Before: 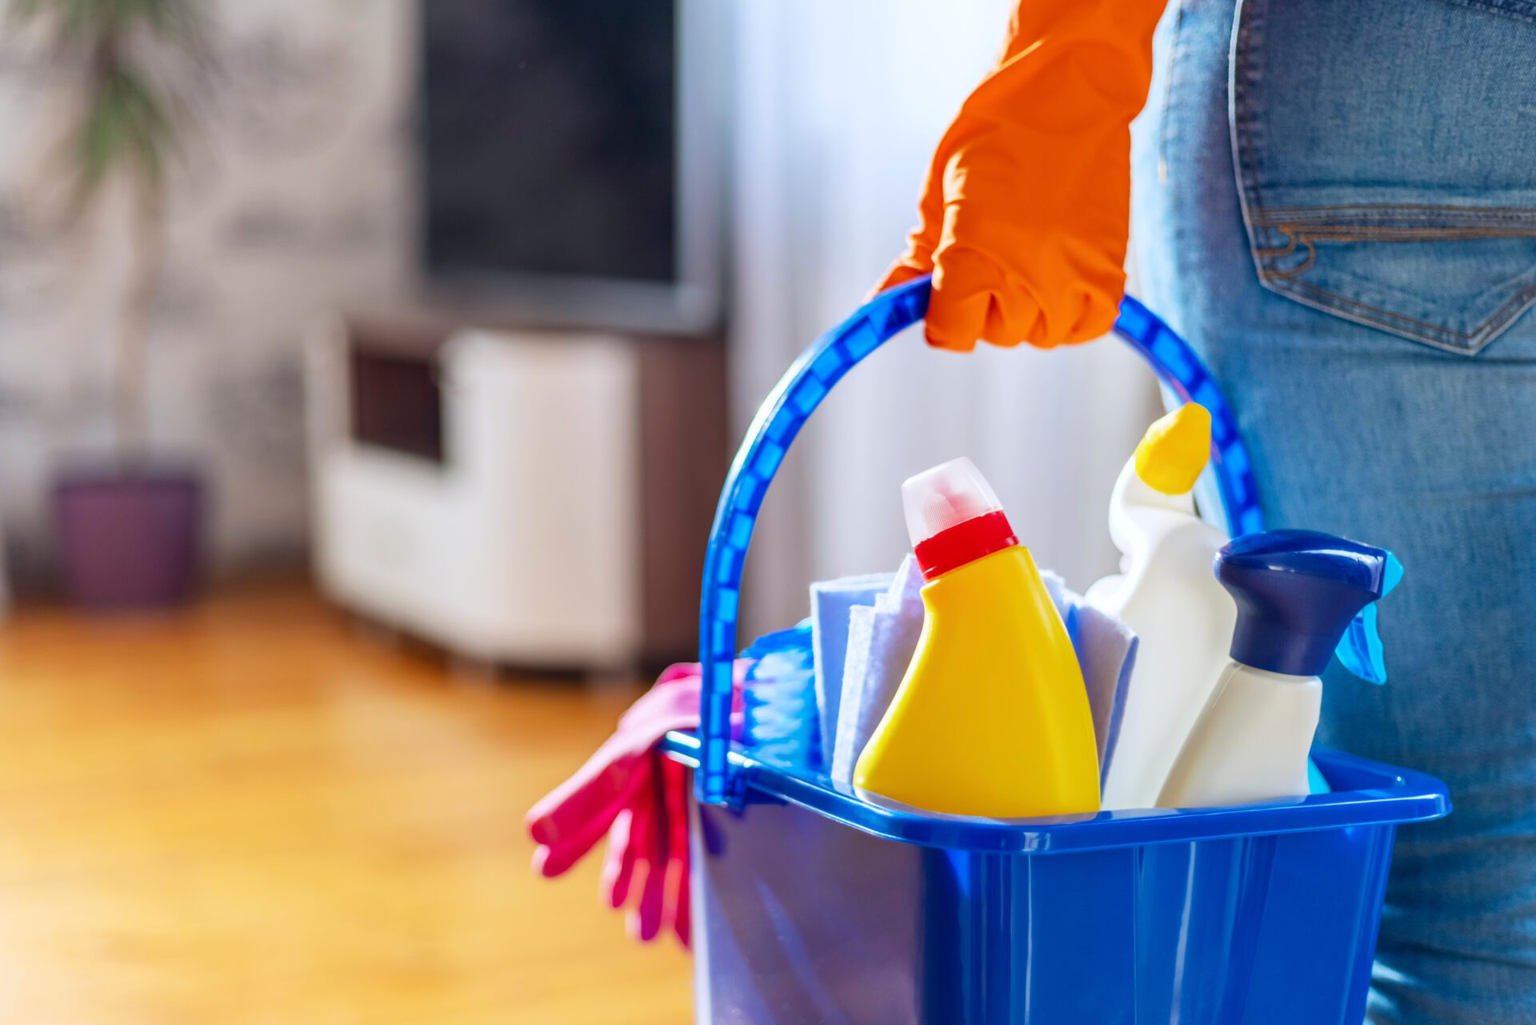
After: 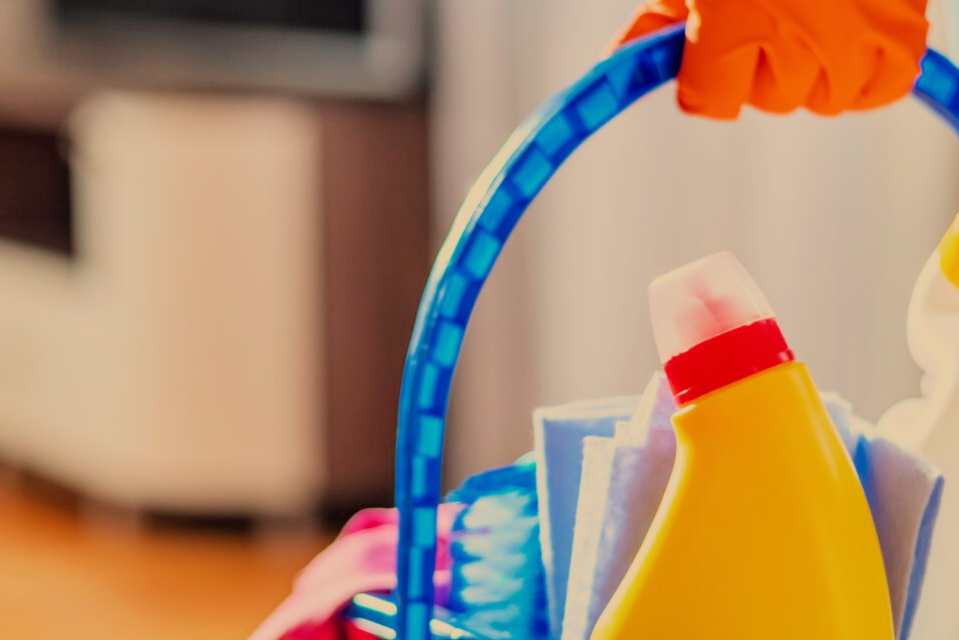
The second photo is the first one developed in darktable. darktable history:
filmic rgb: black relative exposure -7.15 EV, white relative exposure 5.36 EV, hardness 3.02, color science v6 (2022)
white balance: red 1.138, green 0.996, blue 0.812
crop: left 25%, top 25%, right 25%, bottom 25%
